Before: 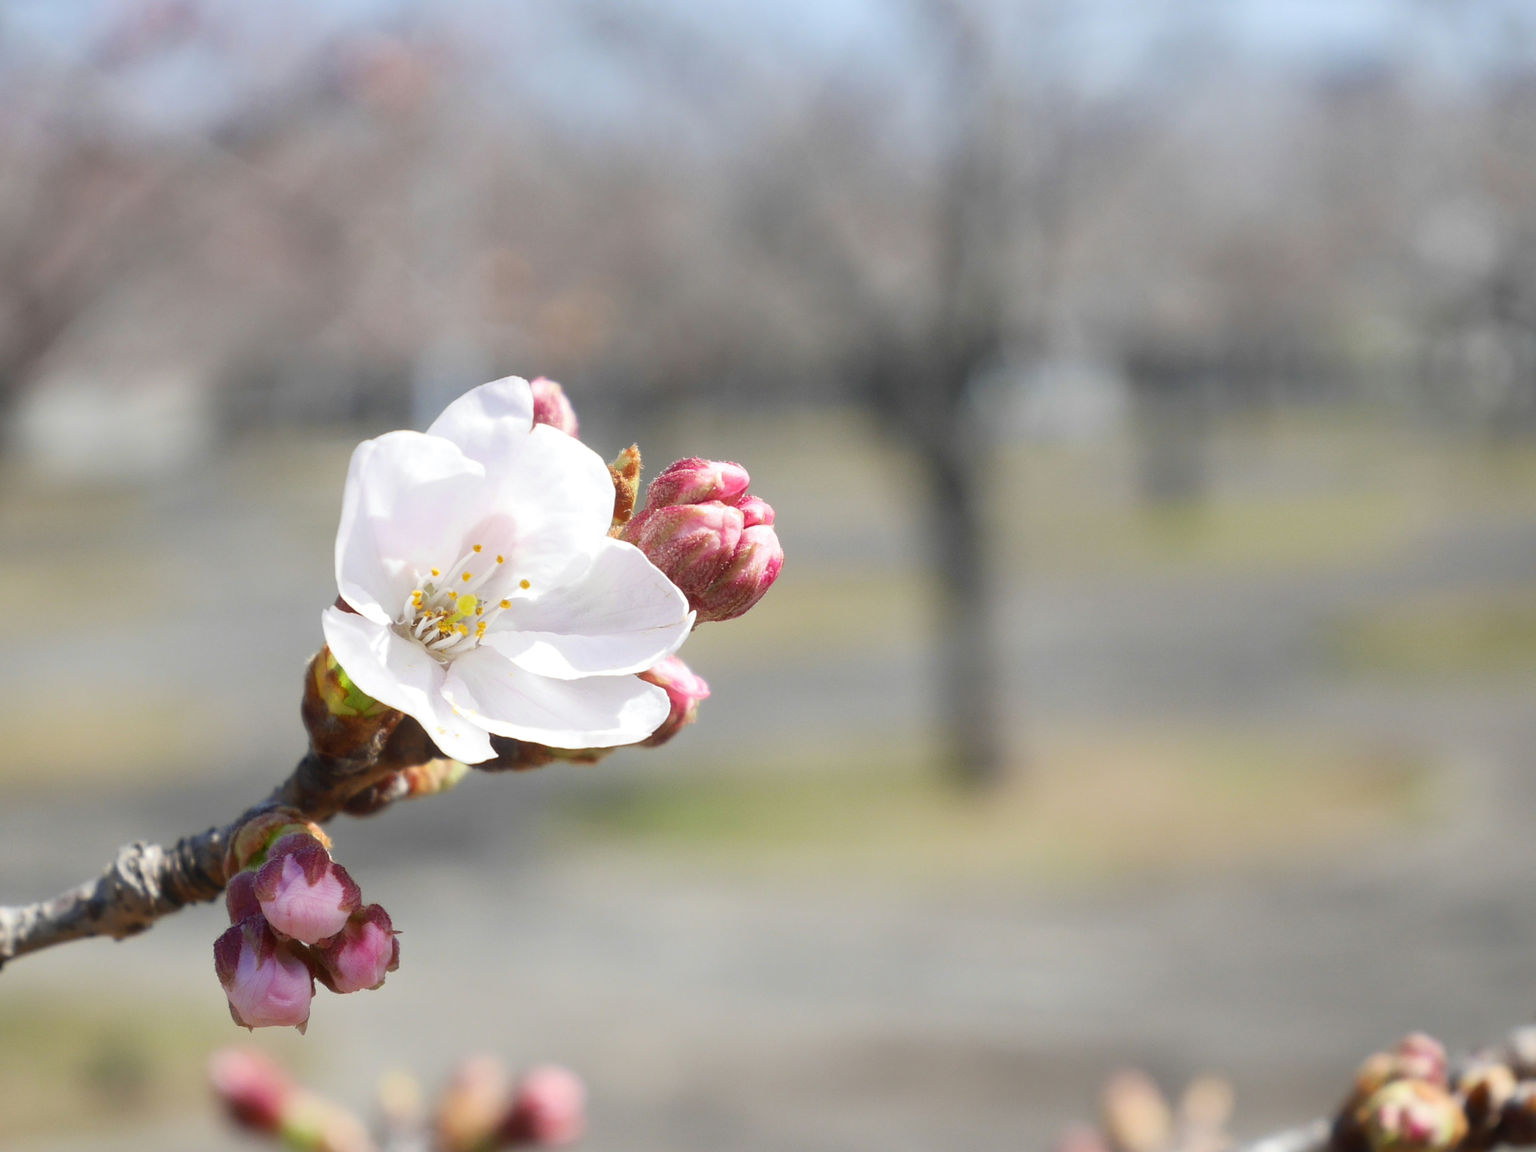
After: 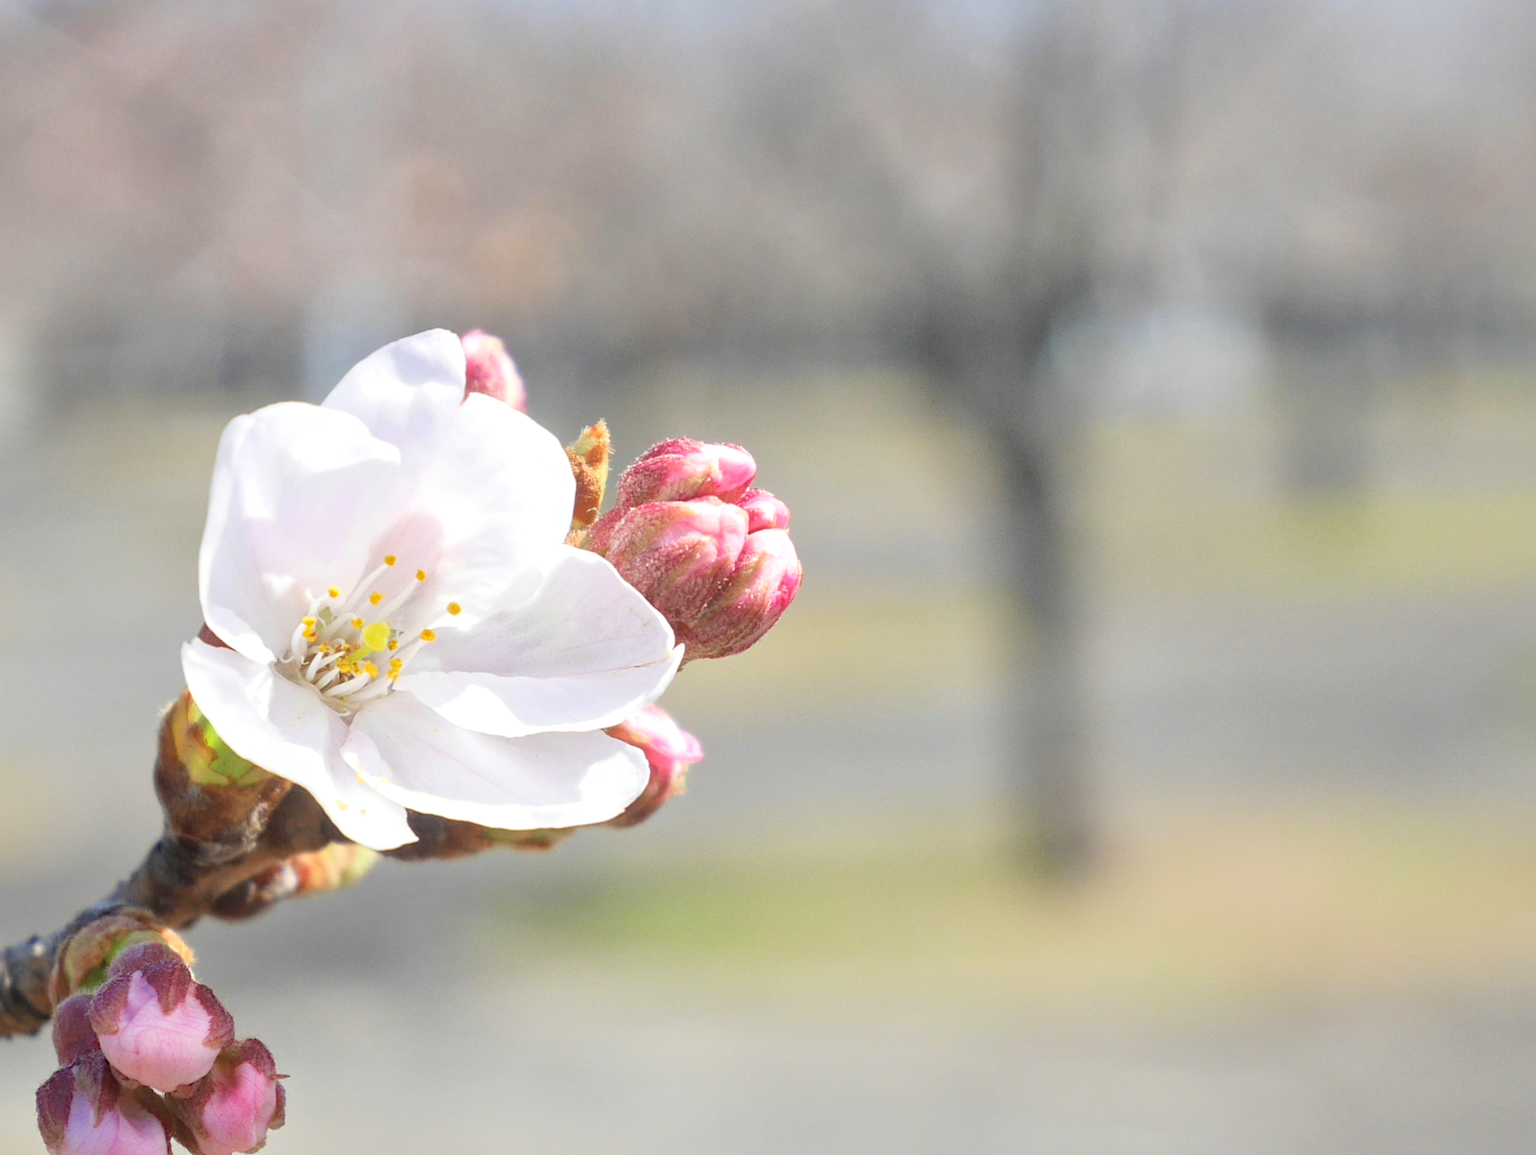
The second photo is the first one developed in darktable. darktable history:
contrast brightness saturation: brightness 0.276
crop and rotate: left 12.188%, top 11.444%, right 13.389%, bottom 13.907%
exposure: compensate highlight preservation false
local contrast: mode bilateral grid, contrast 19, coarseness 49, detail 133%, midtone range 0.2
haze removal: compatibility mode true, adaptive false
